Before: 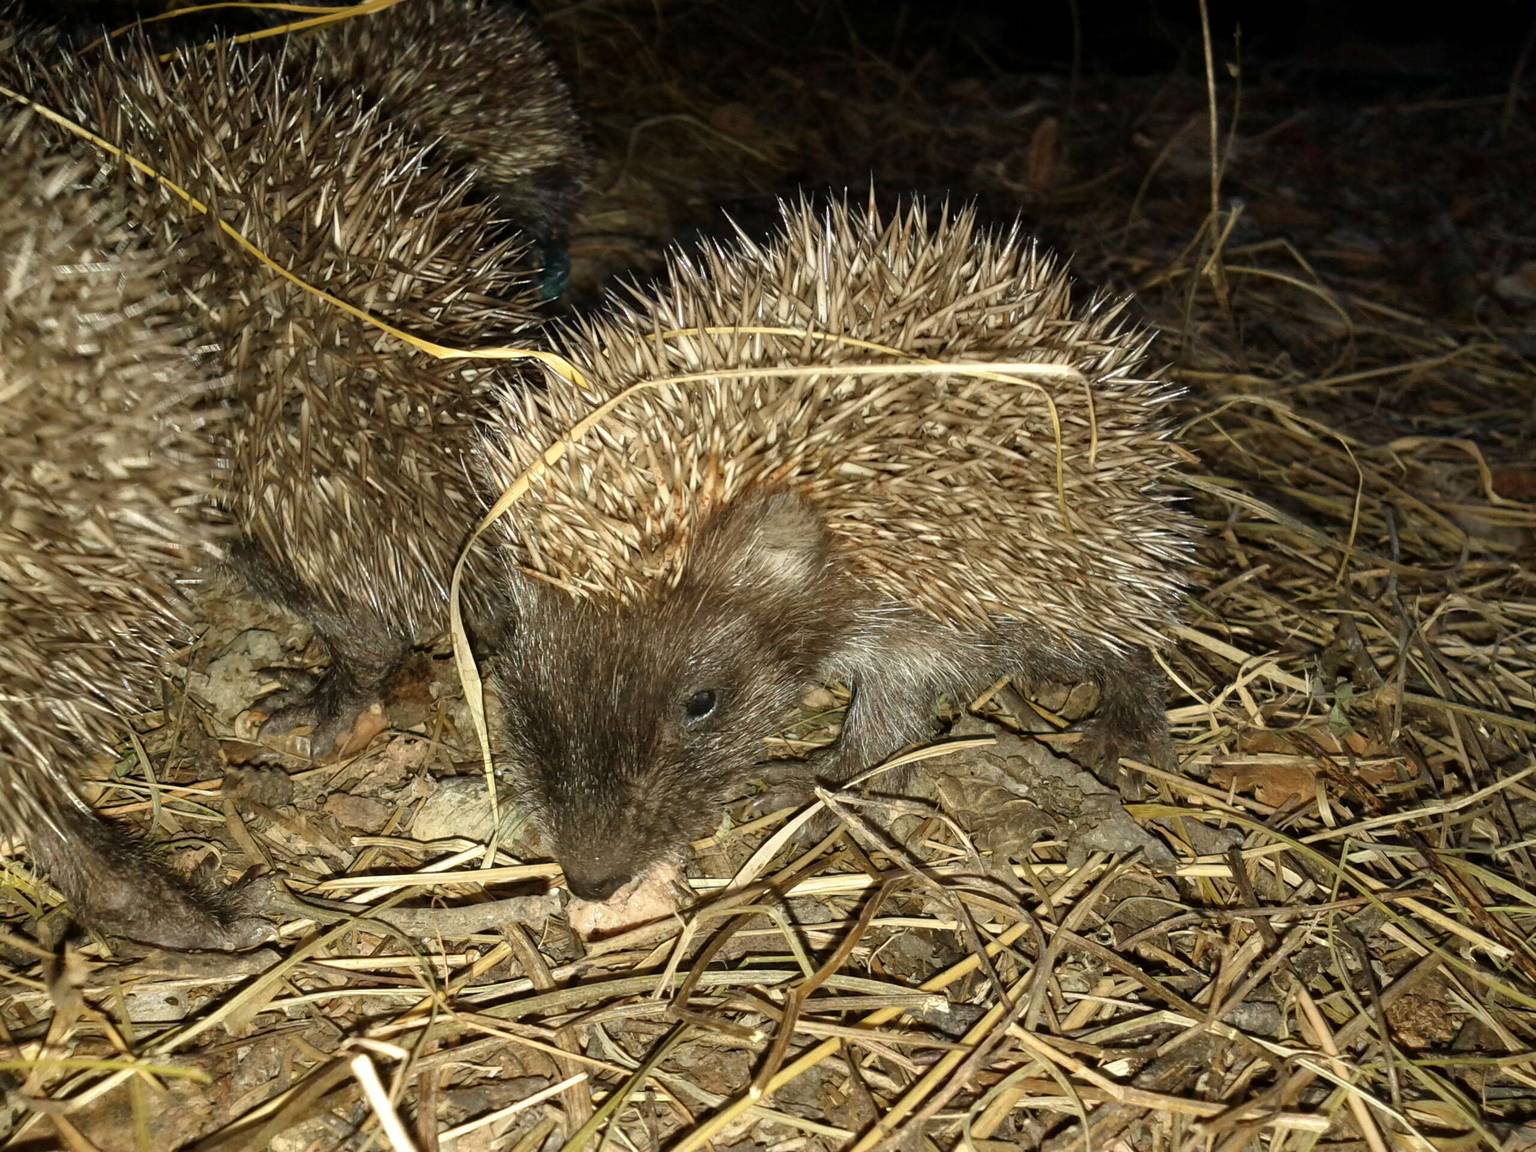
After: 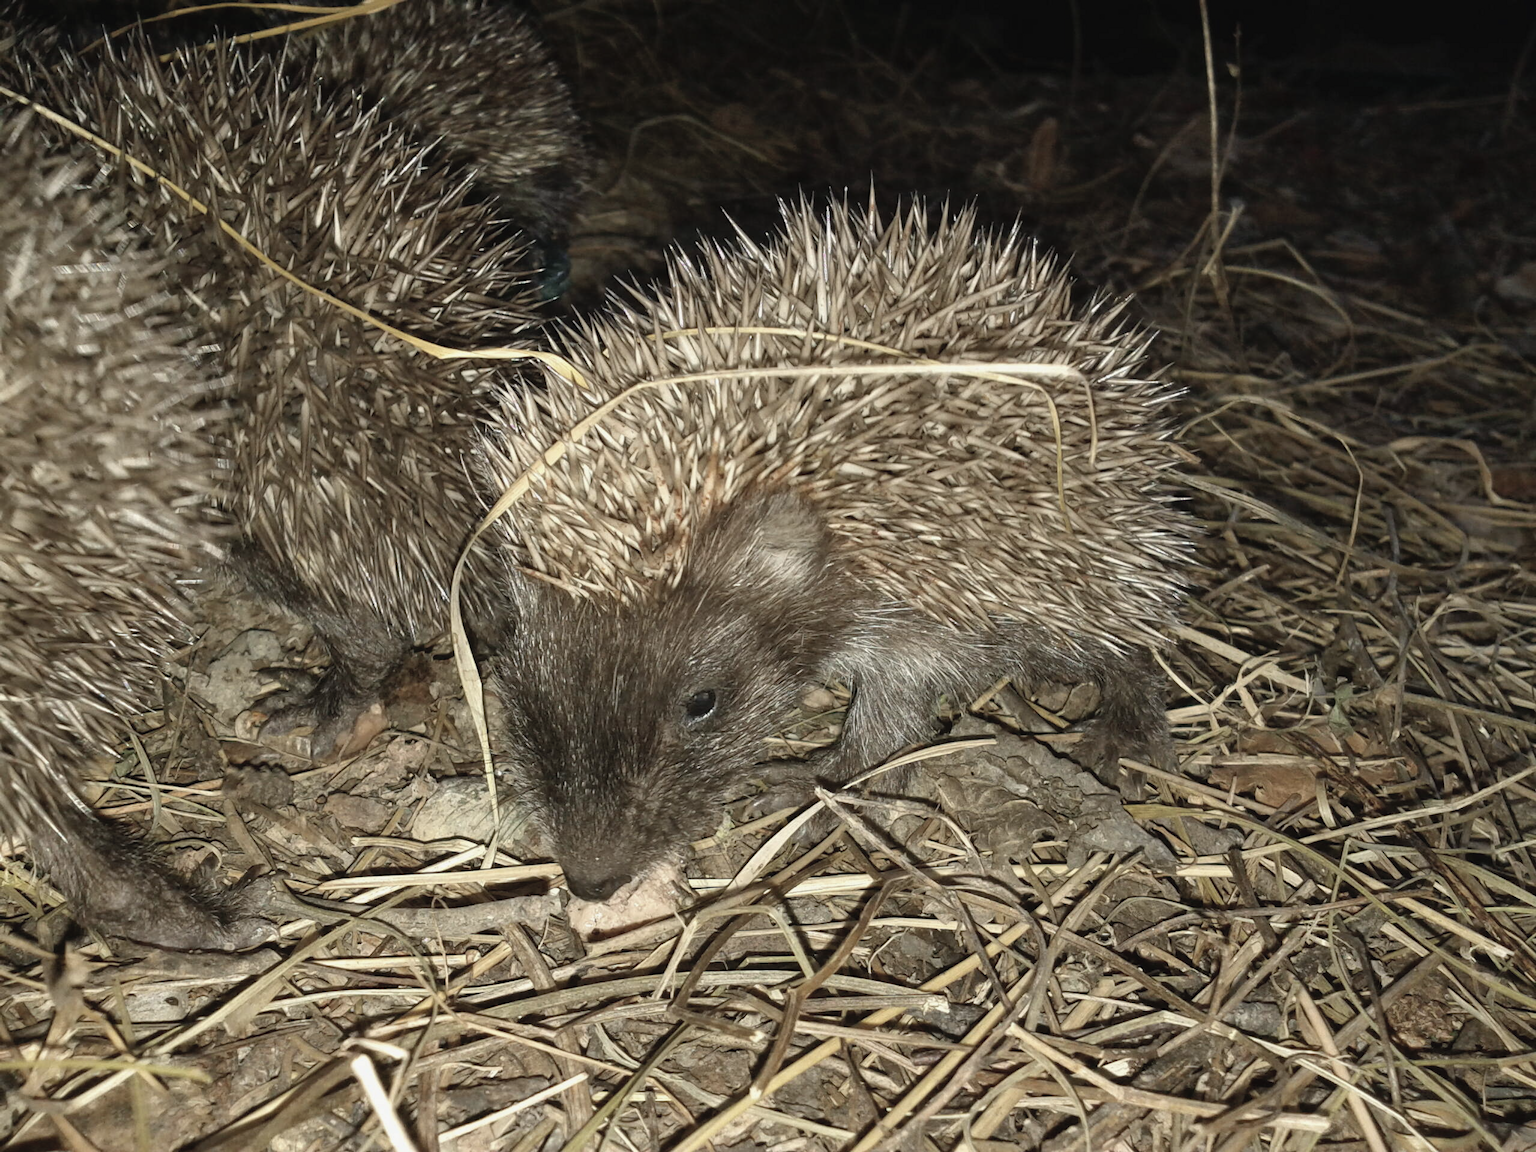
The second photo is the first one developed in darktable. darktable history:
contrast brightness saturation: contrast -0.058, saturation -0.398
